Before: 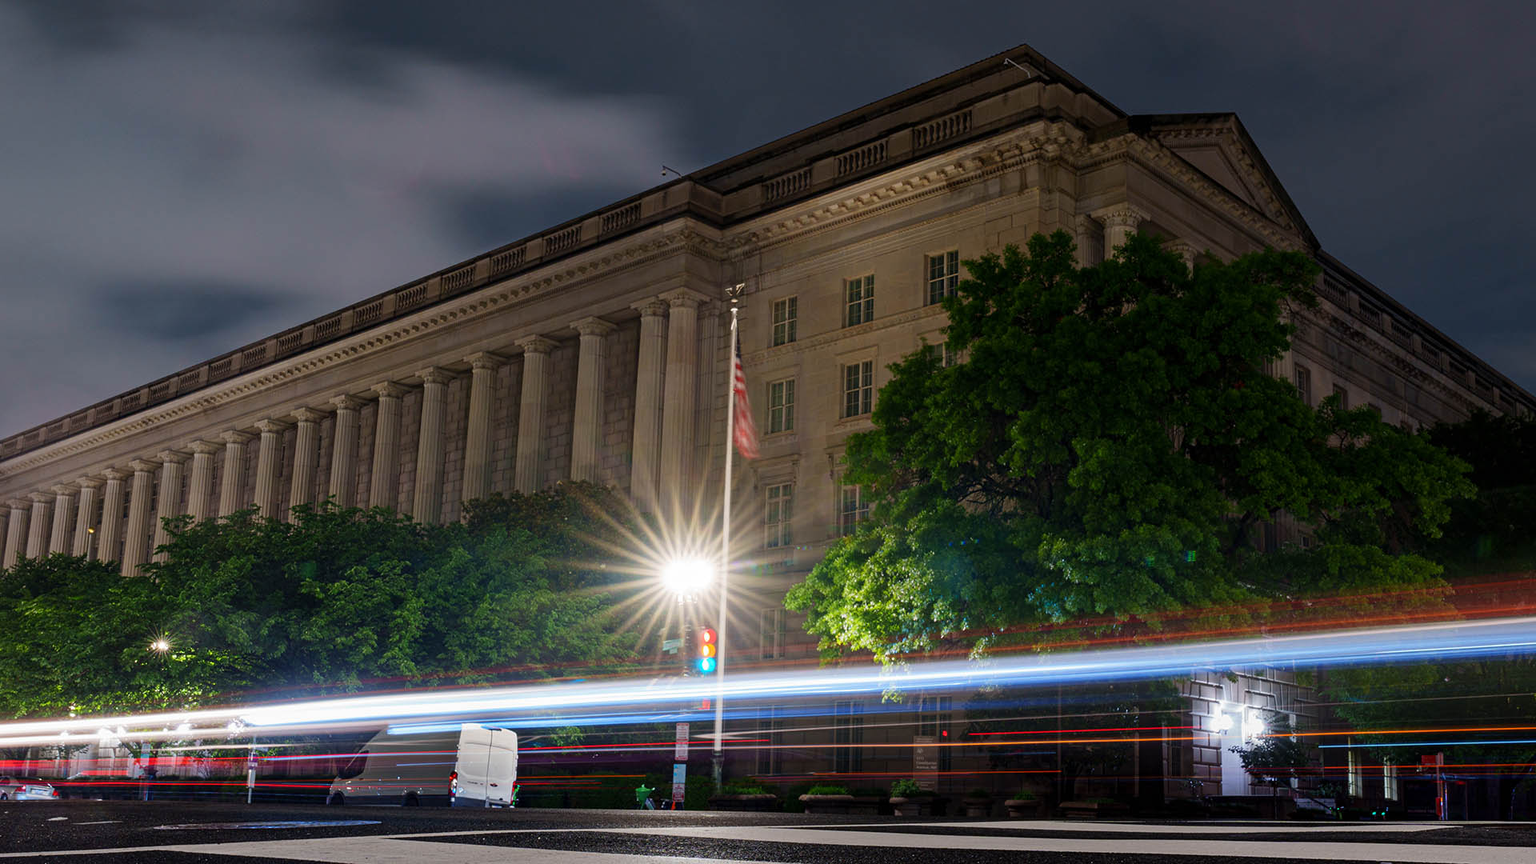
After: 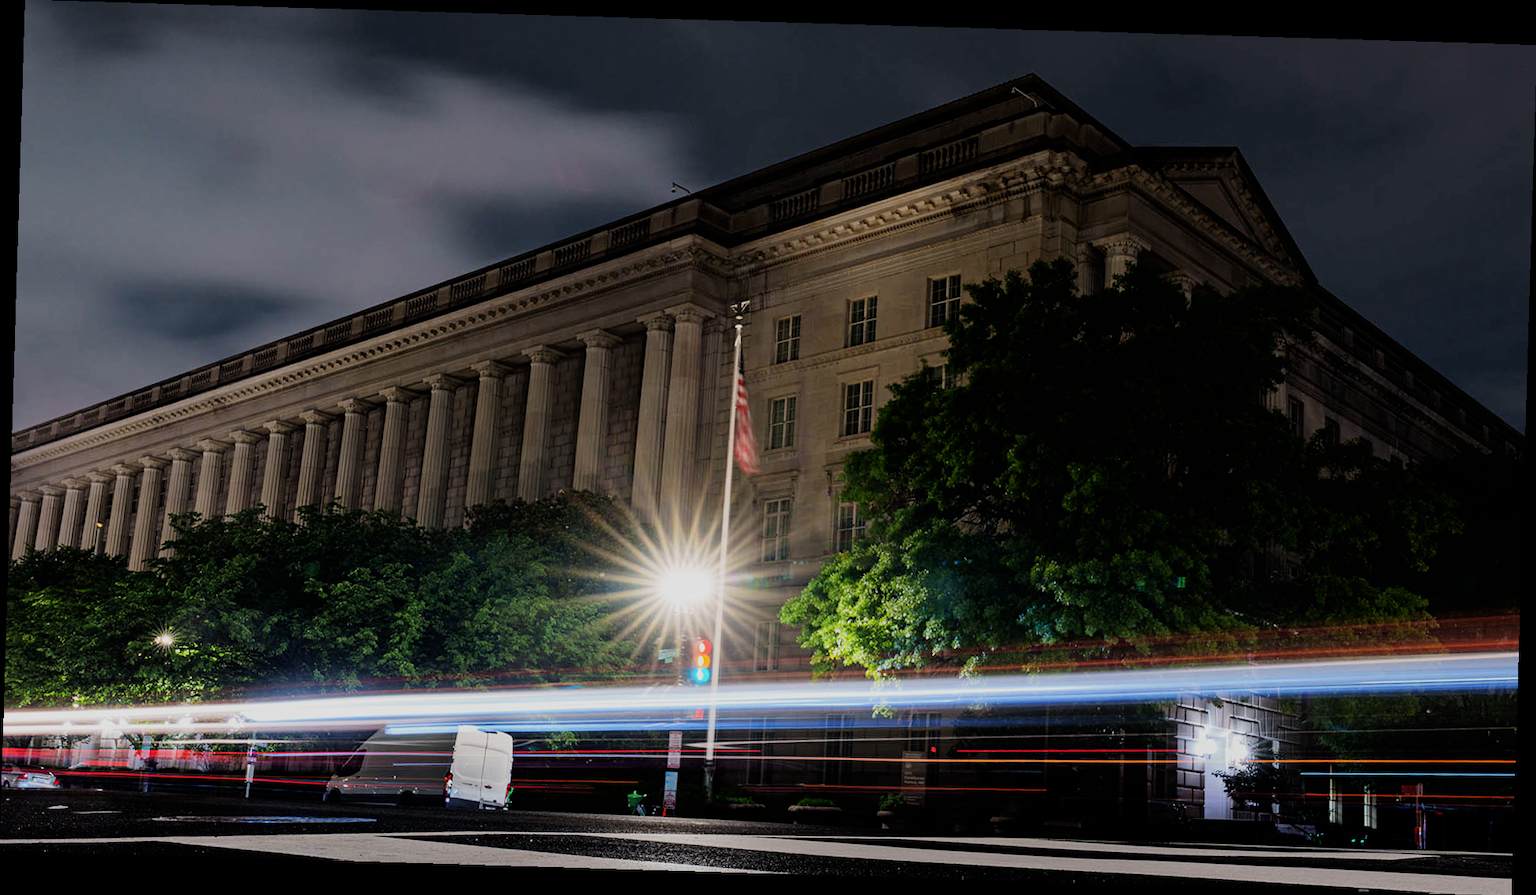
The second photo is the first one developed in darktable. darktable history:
filmic rgb: black relative exposure -7.65 EV, white relative exposure 4.56 EV, hardness 3.61, contrast 1.25
rotate and perspective: rotation 1.72°, automatic cropping off
